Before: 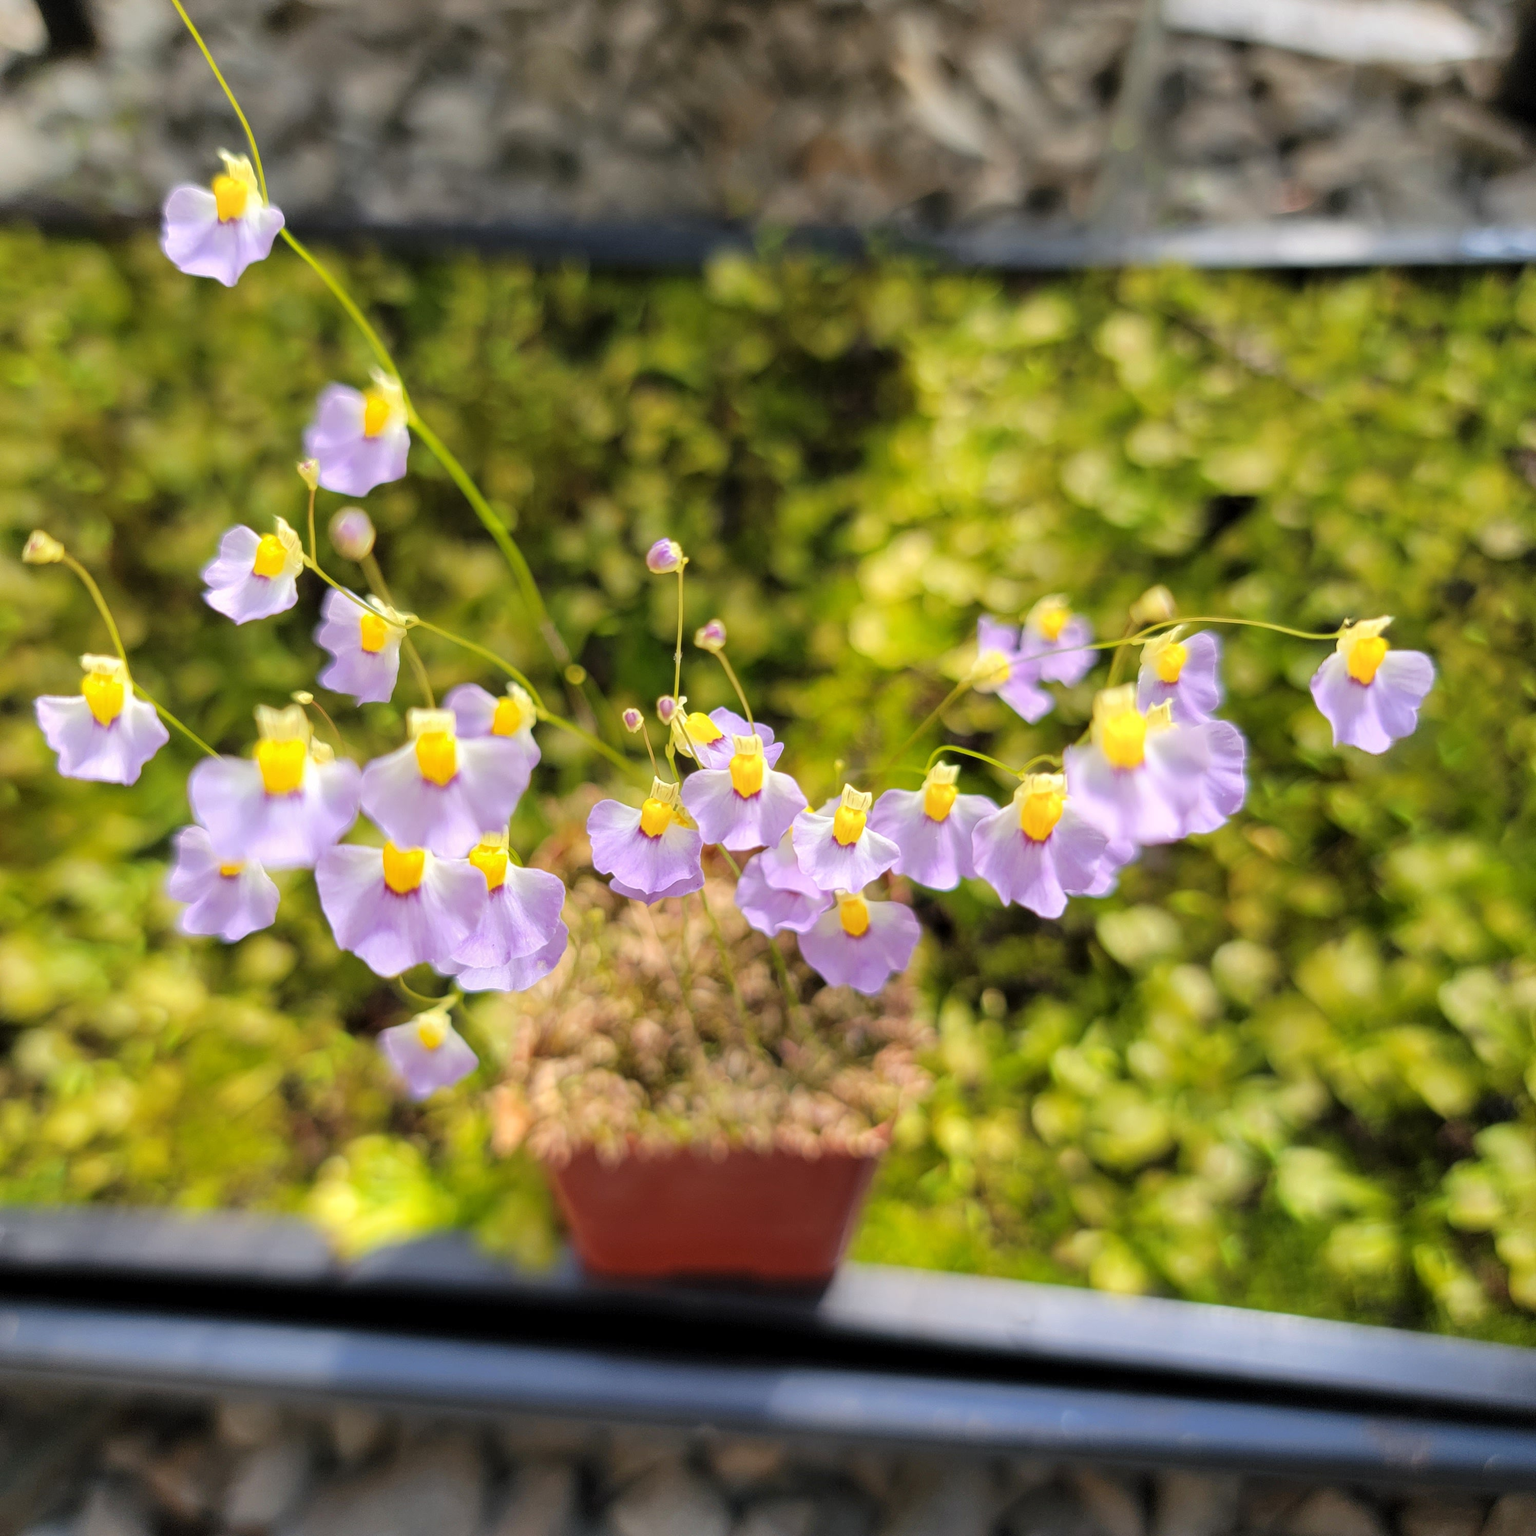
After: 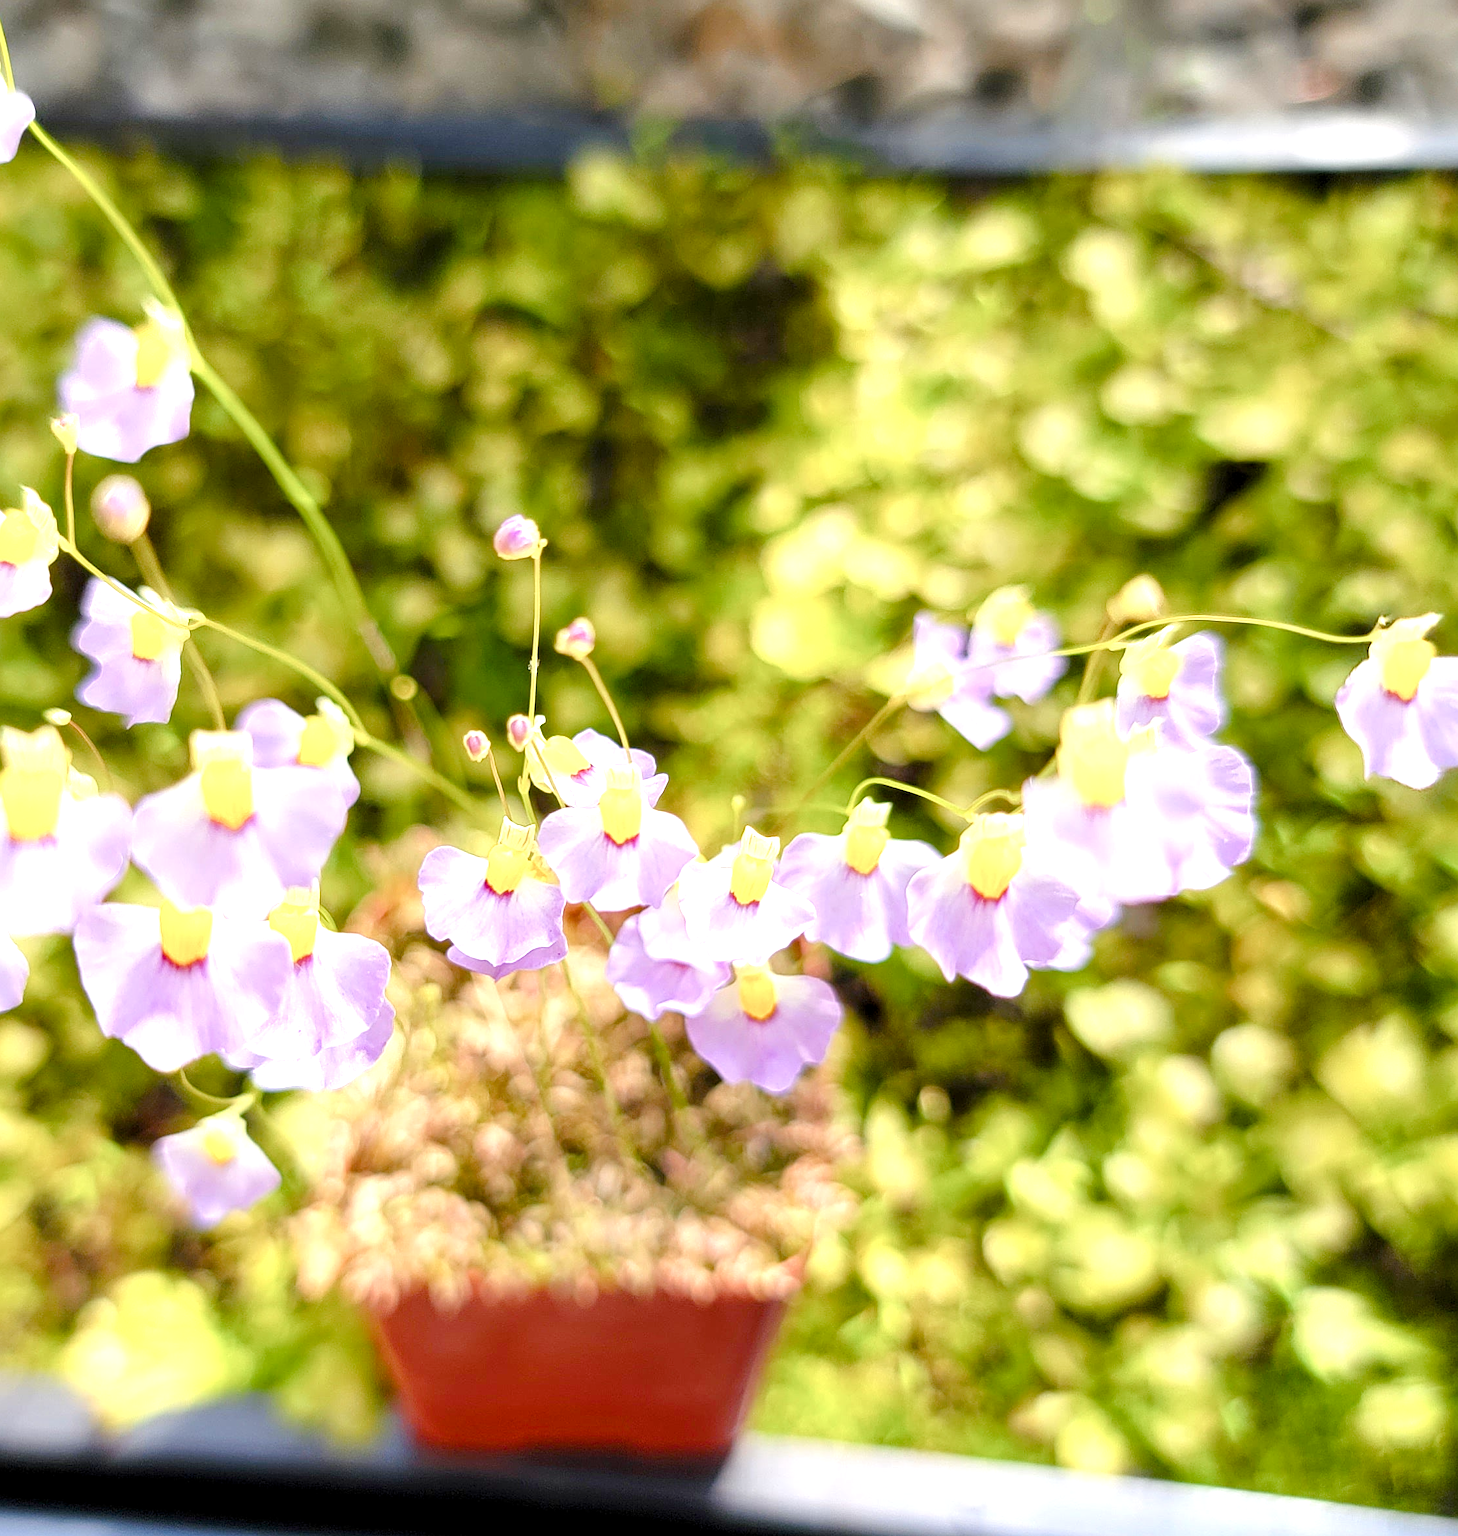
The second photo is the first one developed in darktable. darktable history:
color balance rgb: perceptual saturation grading › global saturation 20%, perceptual saturation grading › highlights -50%, perceptual saturation grading › shadows 30%, perceptual brilliance grading › global brilliance 10%, perceptual brilliance grading › shadows 15%
white balance: emerald 1
exposure: black level correction 0.001, exposure 0.5 EV, compensate exposure bias true, compensate highlight preservation false
crop: left 16.768%, top 8.653%, right 8.362%, bottom 12.485%
sharpen: on, module defaults
